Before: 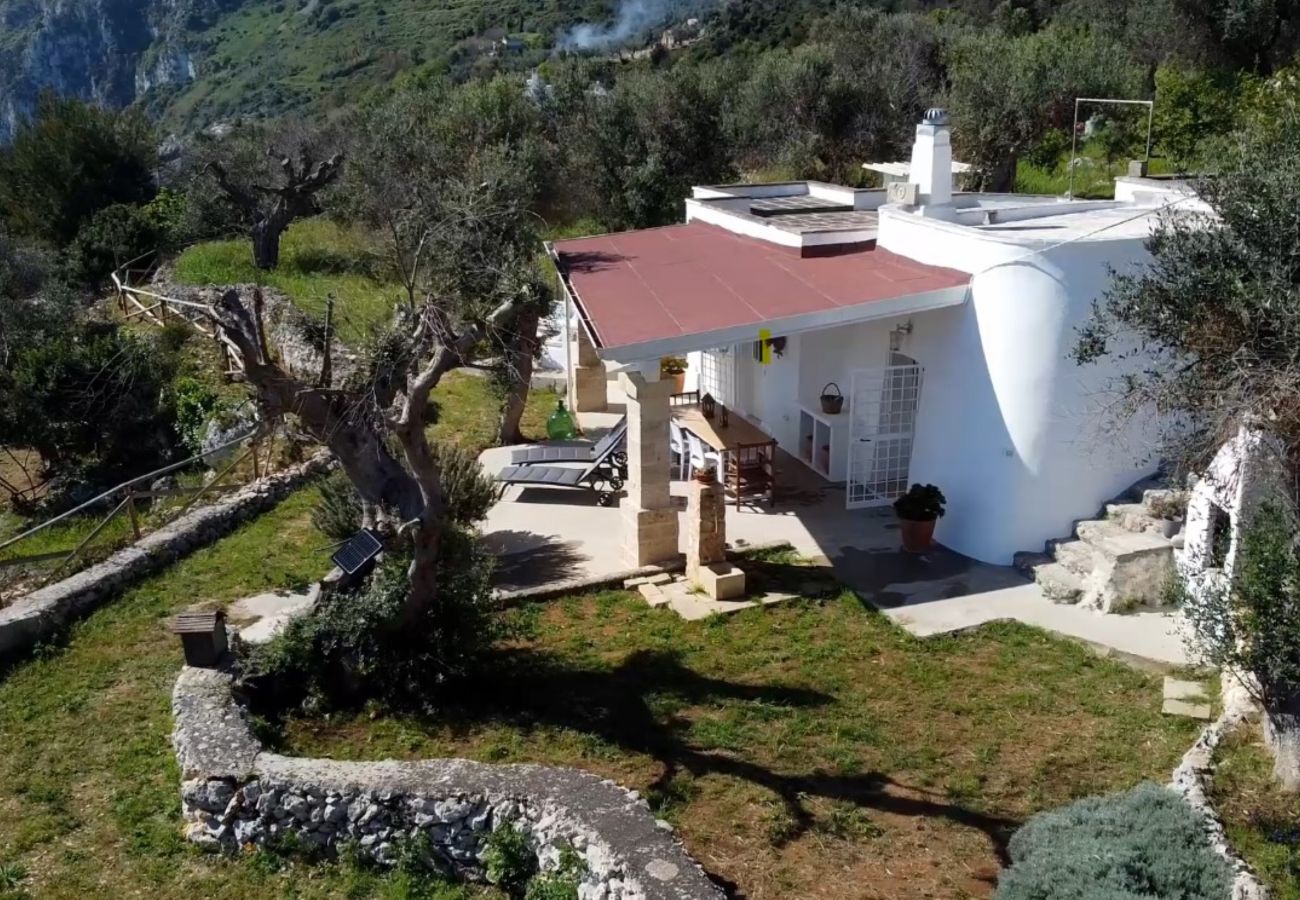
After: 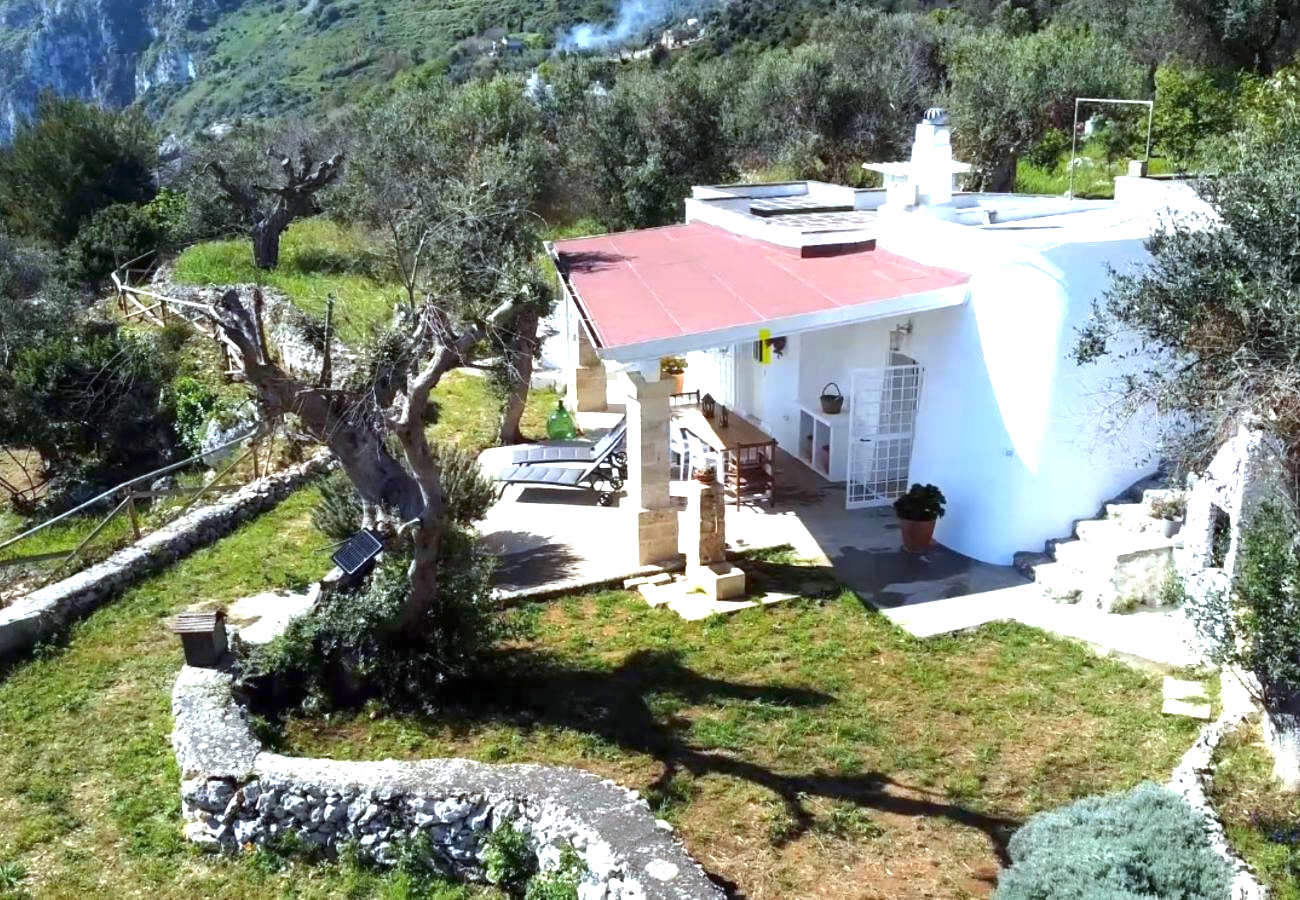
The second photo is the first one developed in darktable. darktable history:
exposure: exposure 1.5 EV, compensate highlight preservation false
white balance: red 0.925, blue 1.046
